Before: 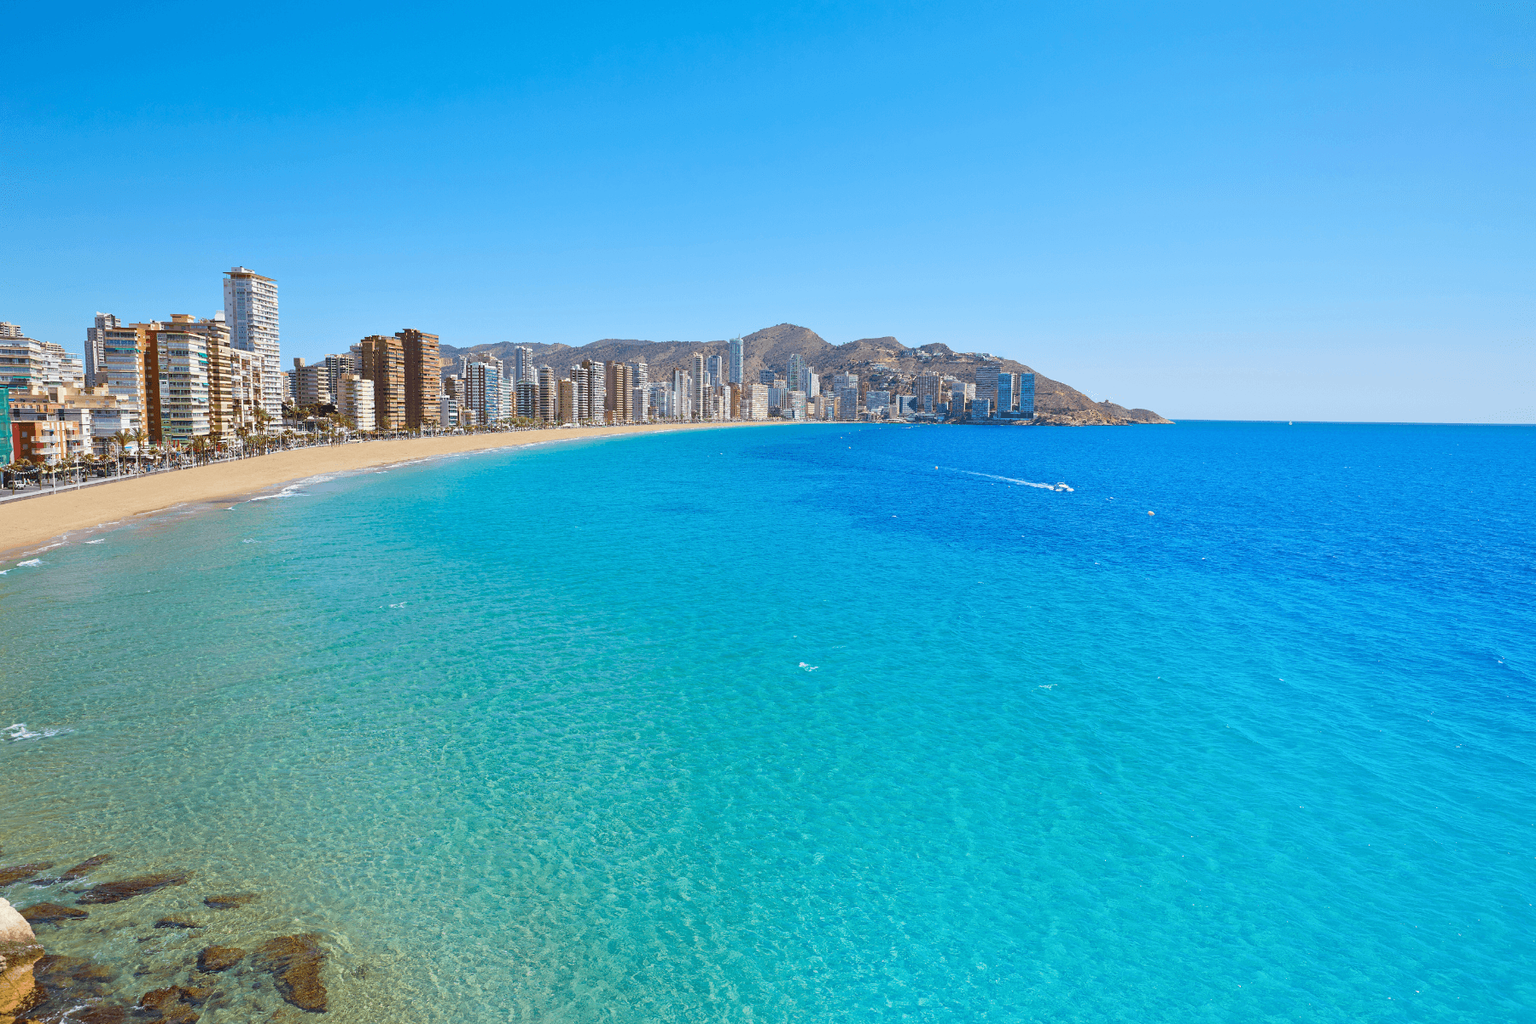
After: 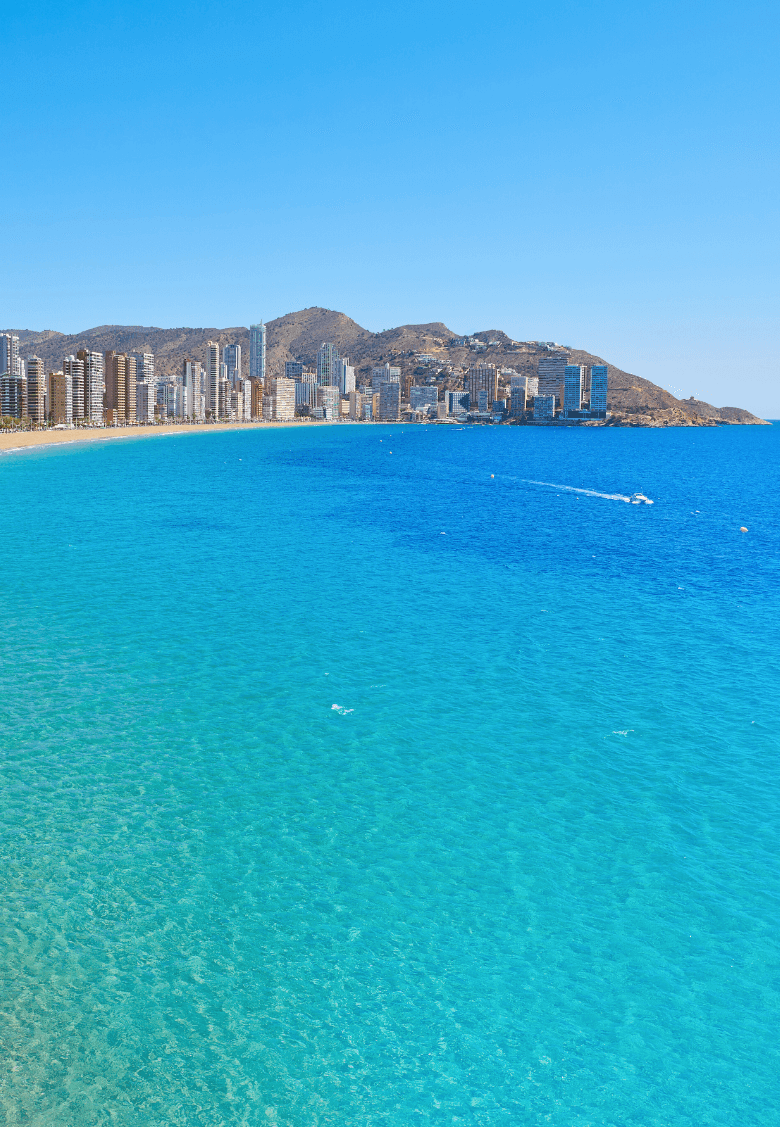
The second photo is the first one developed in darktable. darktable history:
color balance rgb: highlights gain › luminance 0.72%, highlights gain › chroma 0.424%, highlights gain › hue 43.13°, perceptual saturation grading › global saturation 0.387%
crop: left 33.621%, top 6.031%, right 23.039%
